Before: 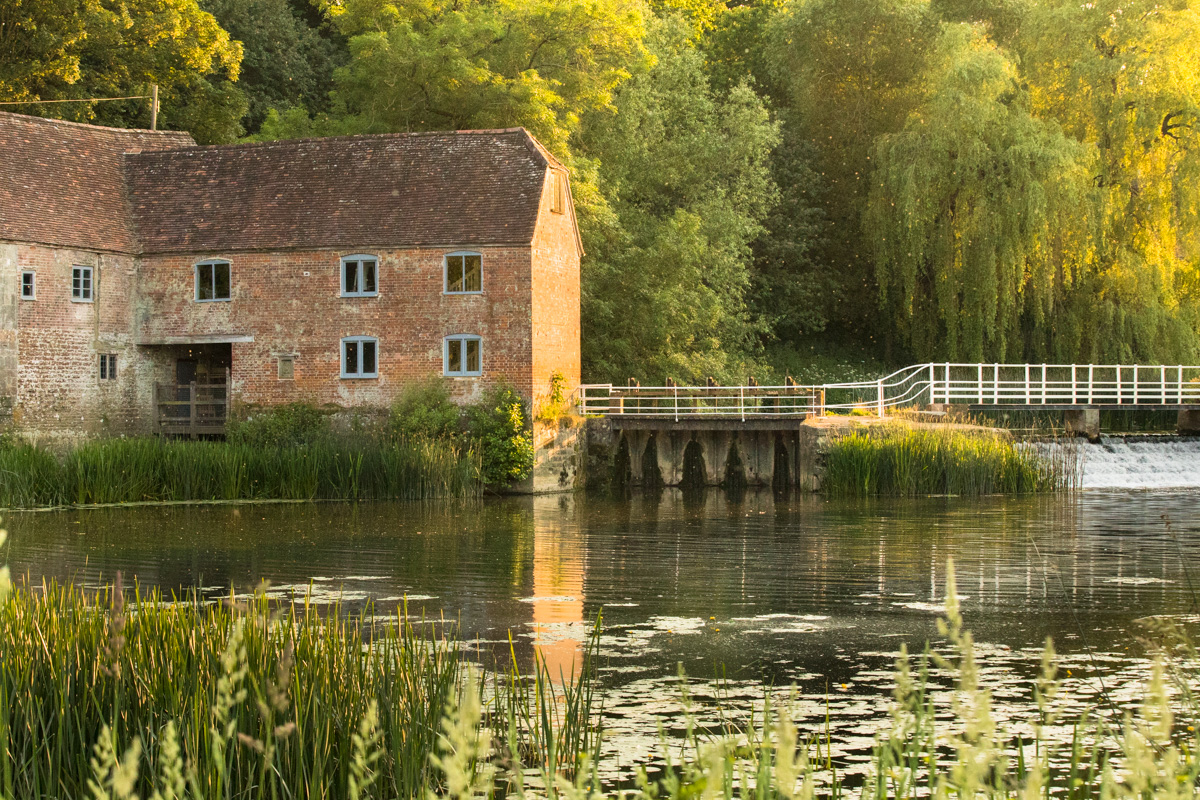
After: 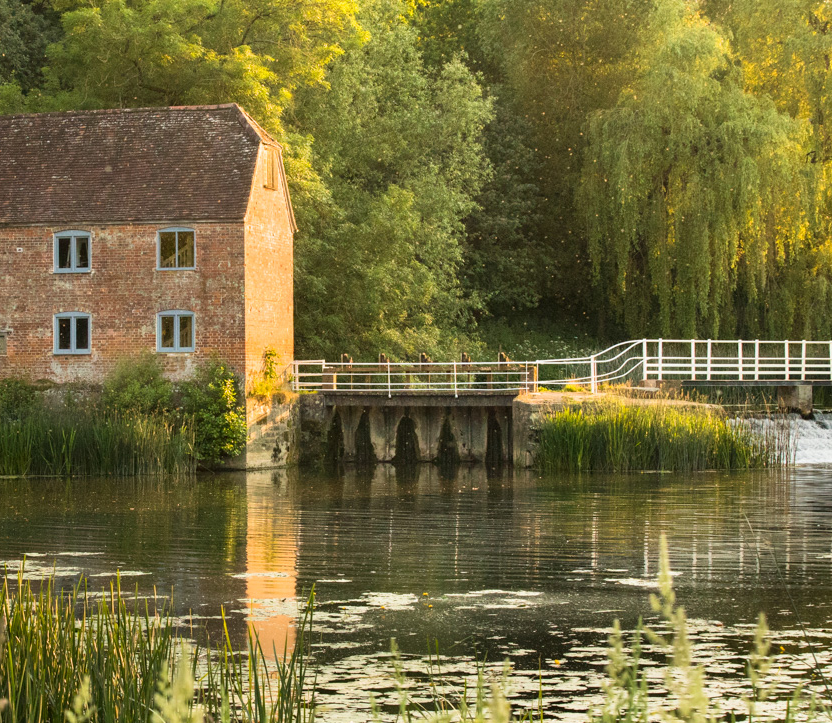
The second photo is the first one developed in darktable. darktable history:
crop and rotate: left 23.996%, top 3.016%, right 6.647%, bottom 6.527%
